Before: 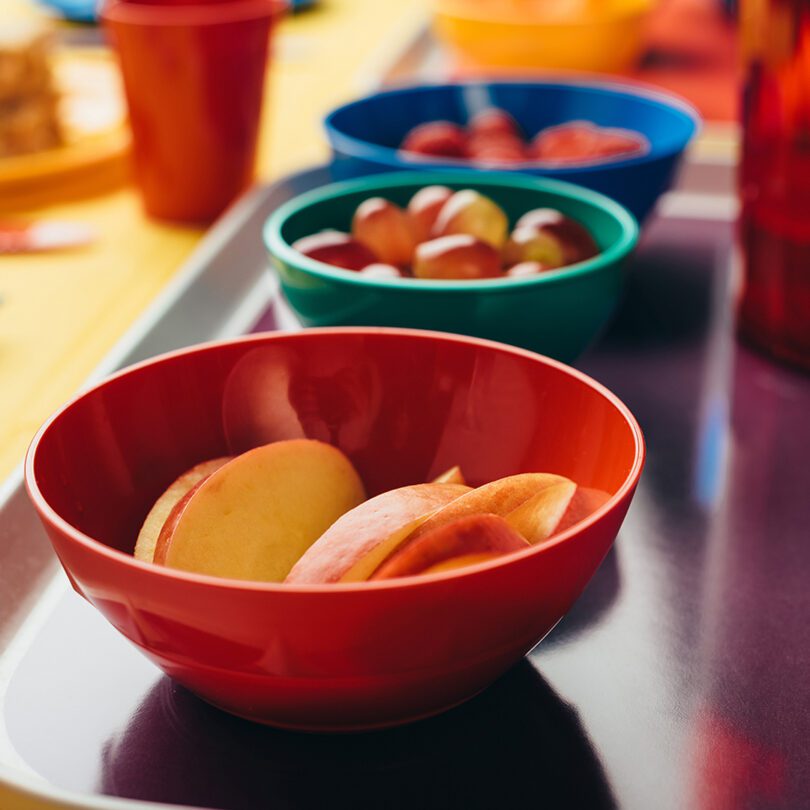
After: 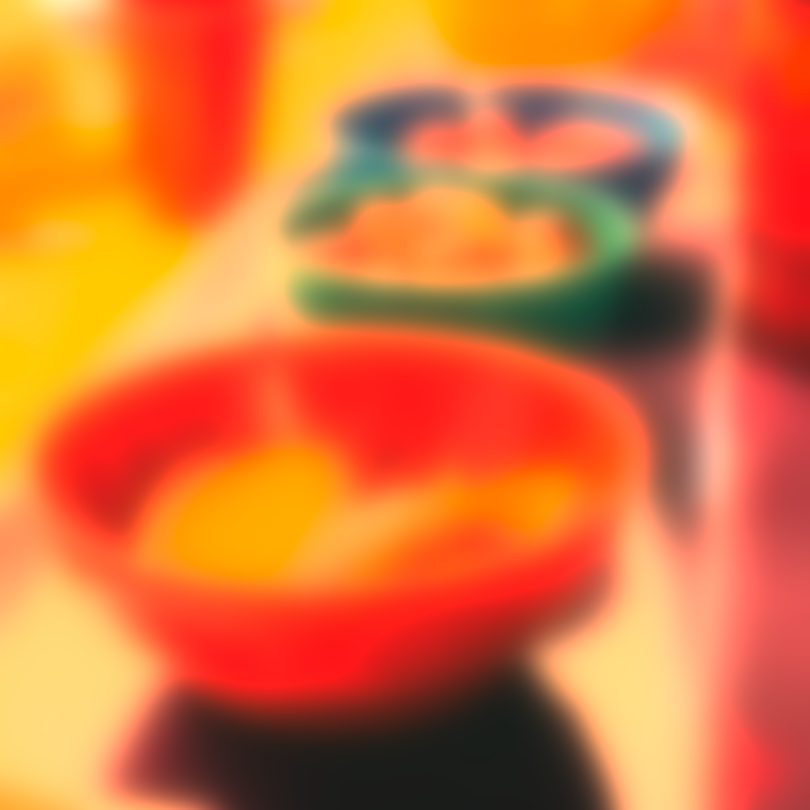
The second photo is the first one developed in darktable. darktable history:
white balance: red 1.467, blue 0.684
exposure: black level correction 0, exposure 1.379 EV, compensate exposure bias true, compensate highlight preservation false
lowpass: radius 16, unbound 0
